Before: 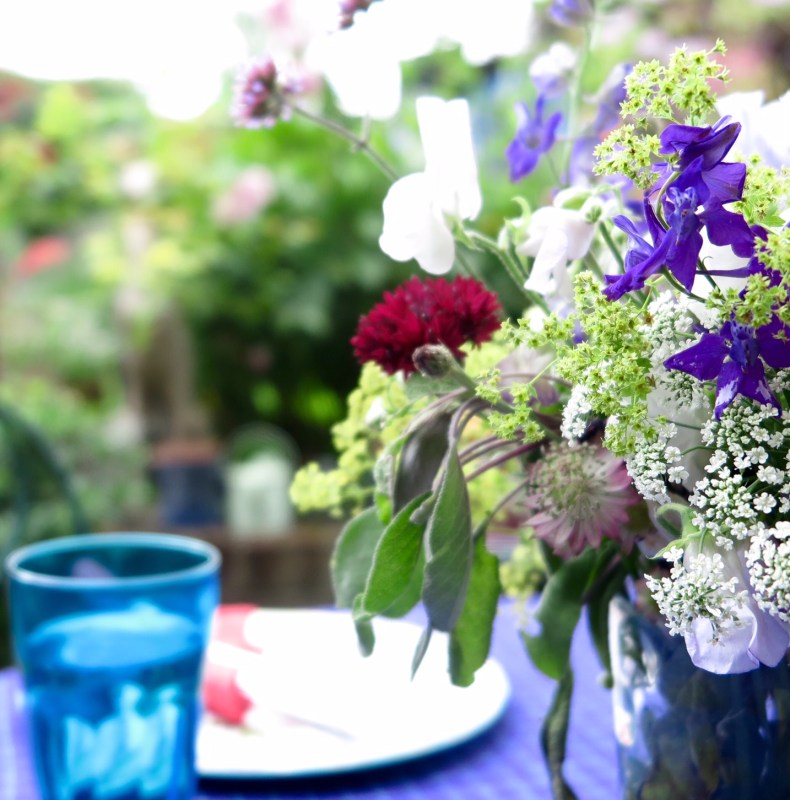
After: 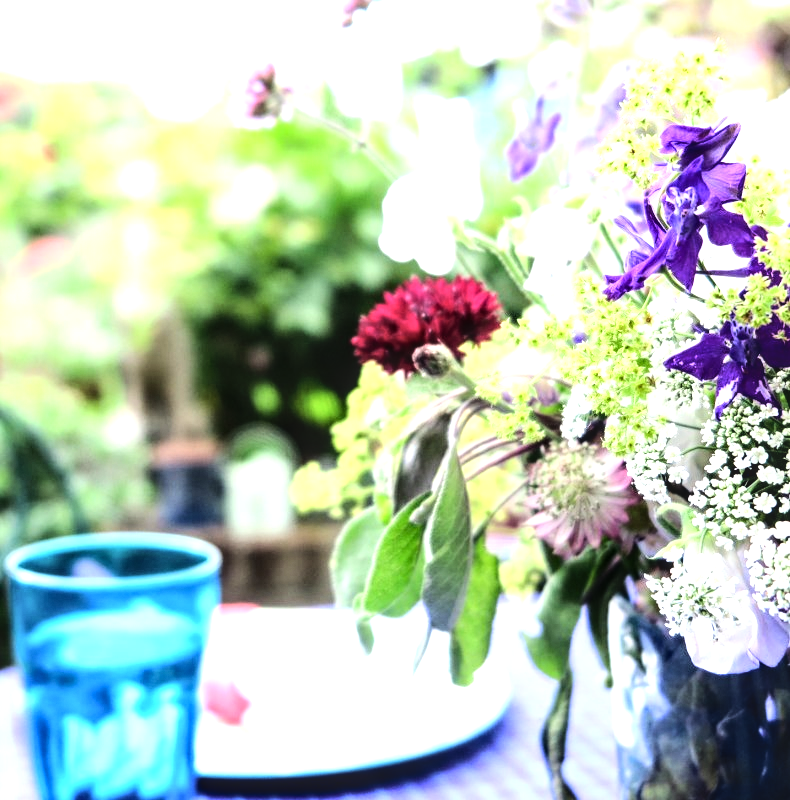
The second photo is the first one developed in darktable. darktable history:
local contrast: detail 130%
base curve: curves: ch0 [(0, 0) (0, 0) (0.002, 0.001) (0.008, 0.003) (0.019, 0.011) (0.037, 0.037) (0.064, 0.11) (0.102, 0.232) (0.152, 0.379) (0.216, 0.524) (0.296, 0.665) (0.394, 0.789) (0.512, 0.881) (0.651, 0.945) (0.813, 0.986) (1, 1)]
shadows and highlights: radius 111.01, shadows 51.29, white point adjustment 9.04, highlights -5.75, soften with gaussian
